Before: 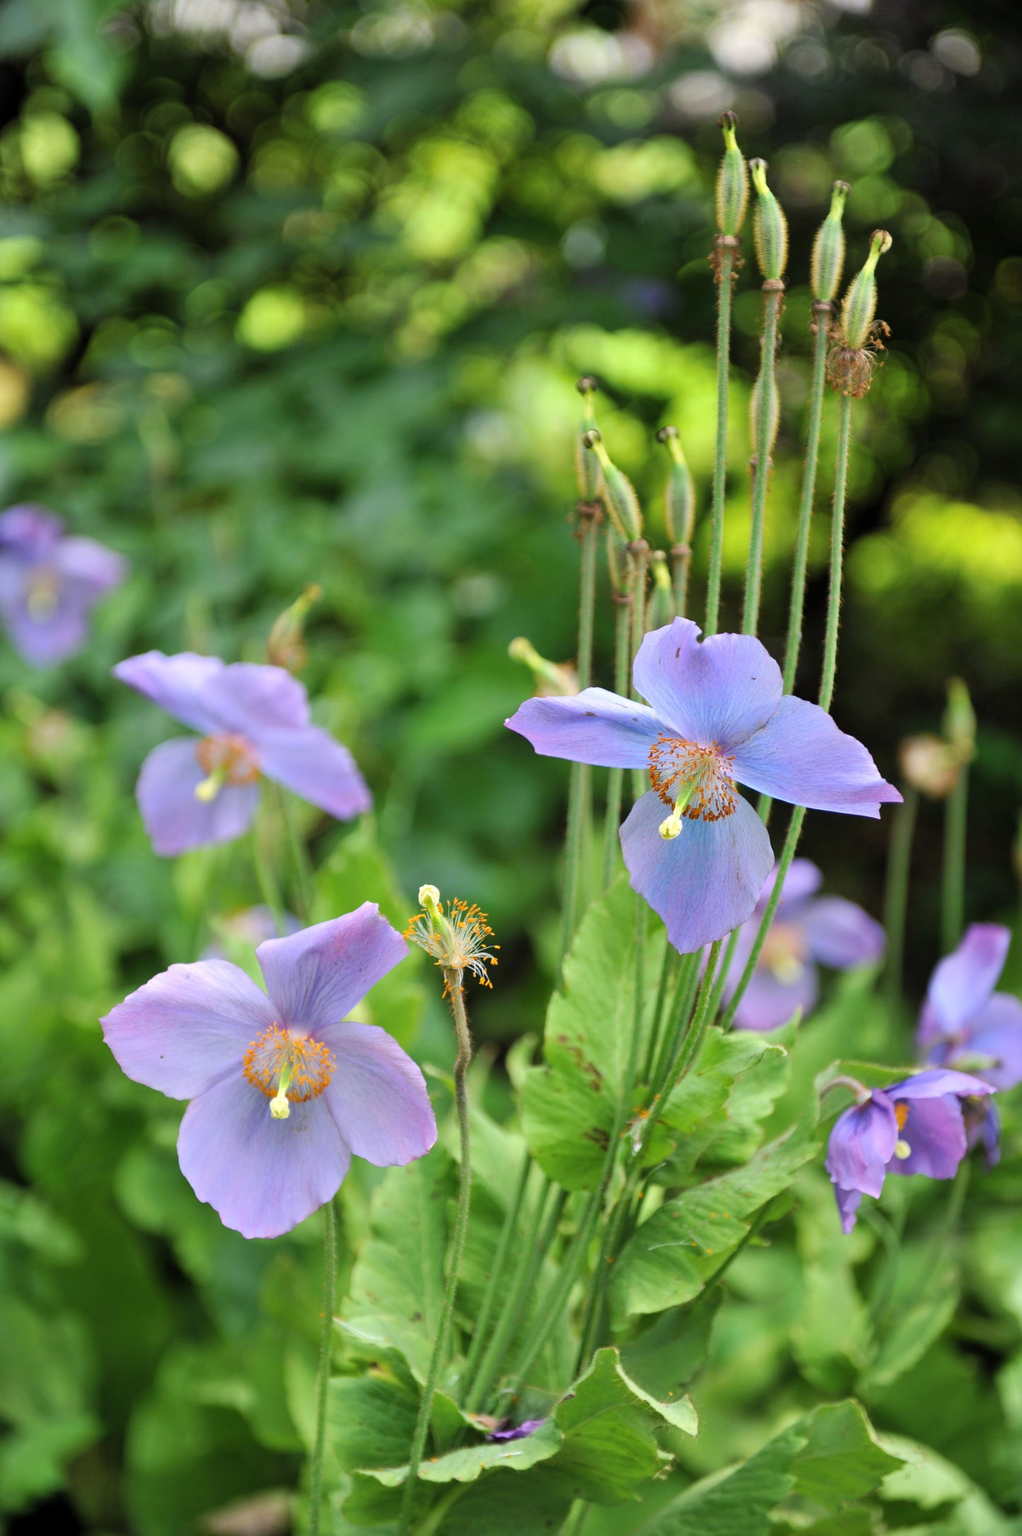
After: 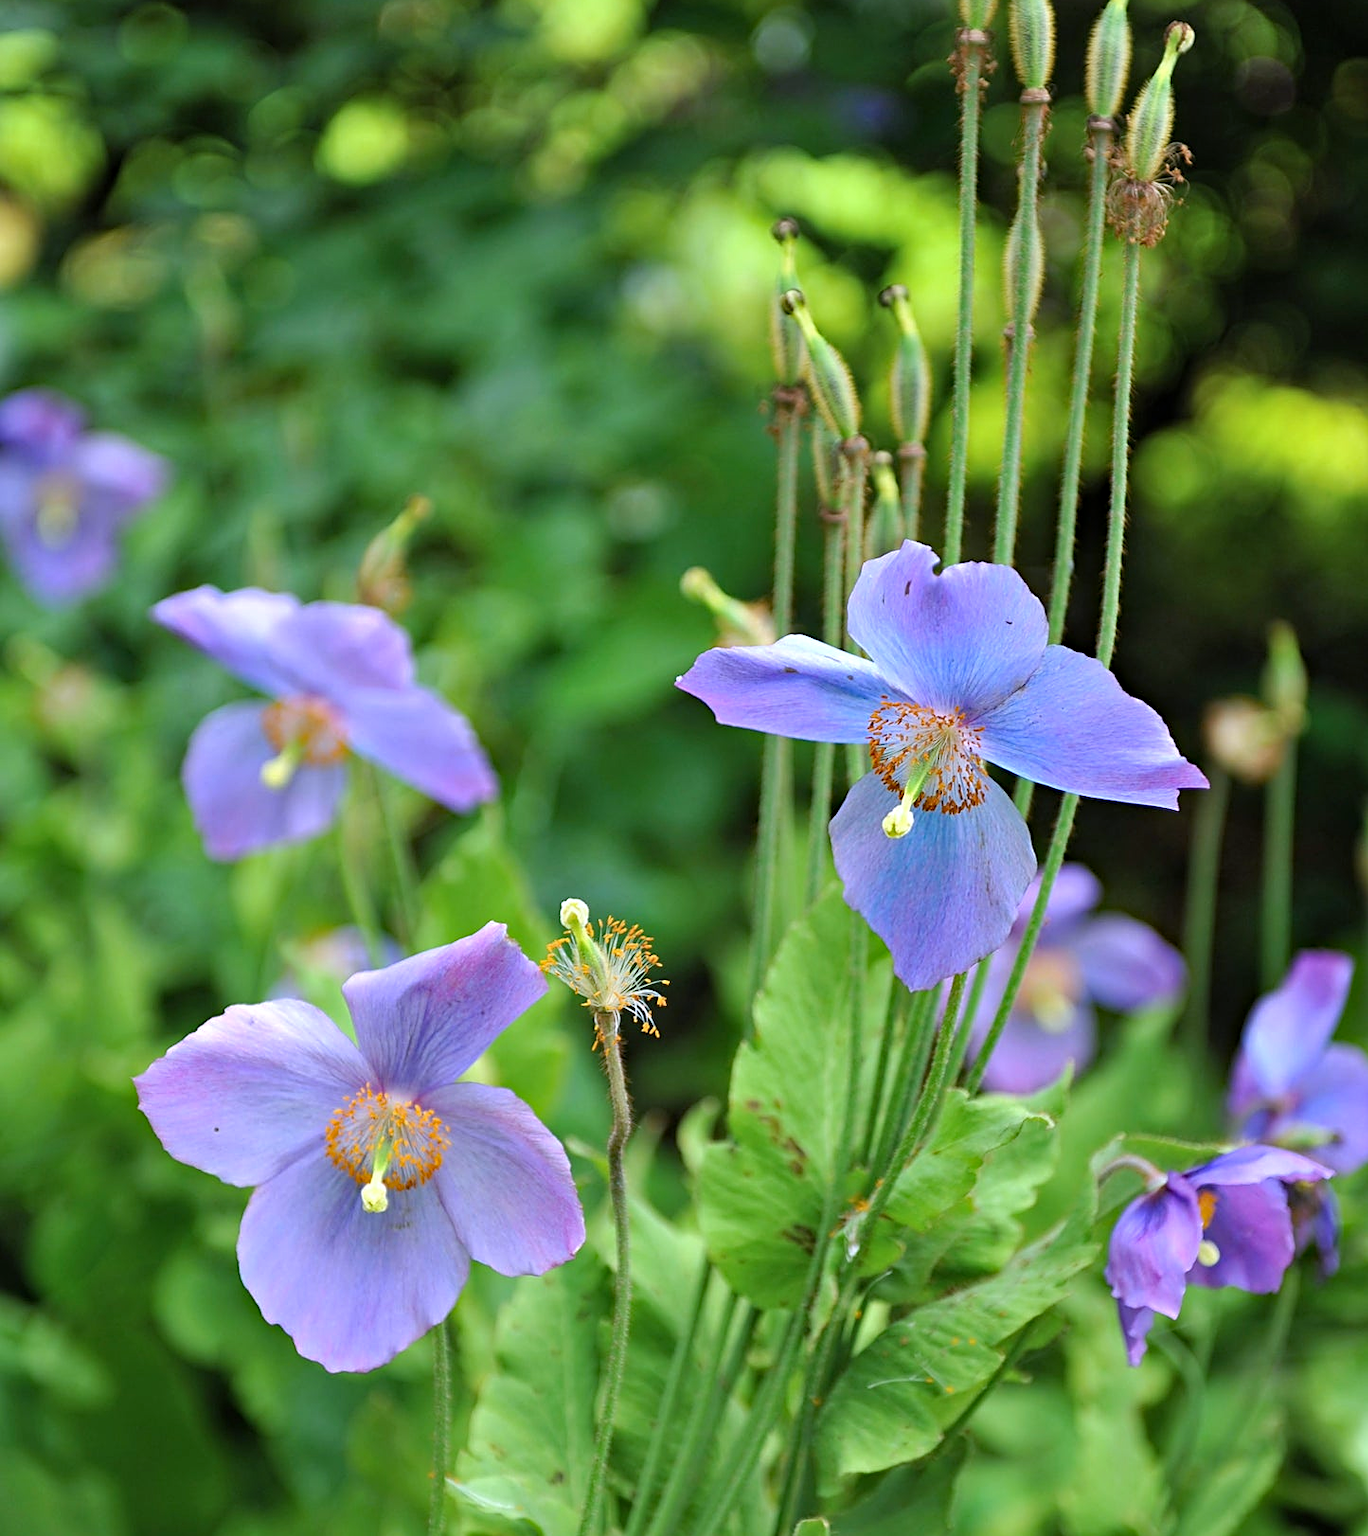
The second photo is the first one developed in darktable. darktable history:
crop: top 13.932%, bottom 11.379%
color calibration: illuminant as shot in camera, x 0.366, y 0.378, temperature 4424.15 K
sharpen: on, module defaults
haze removal: strength 0.288, distance 0.251, compatibility mode true, adaptive false
